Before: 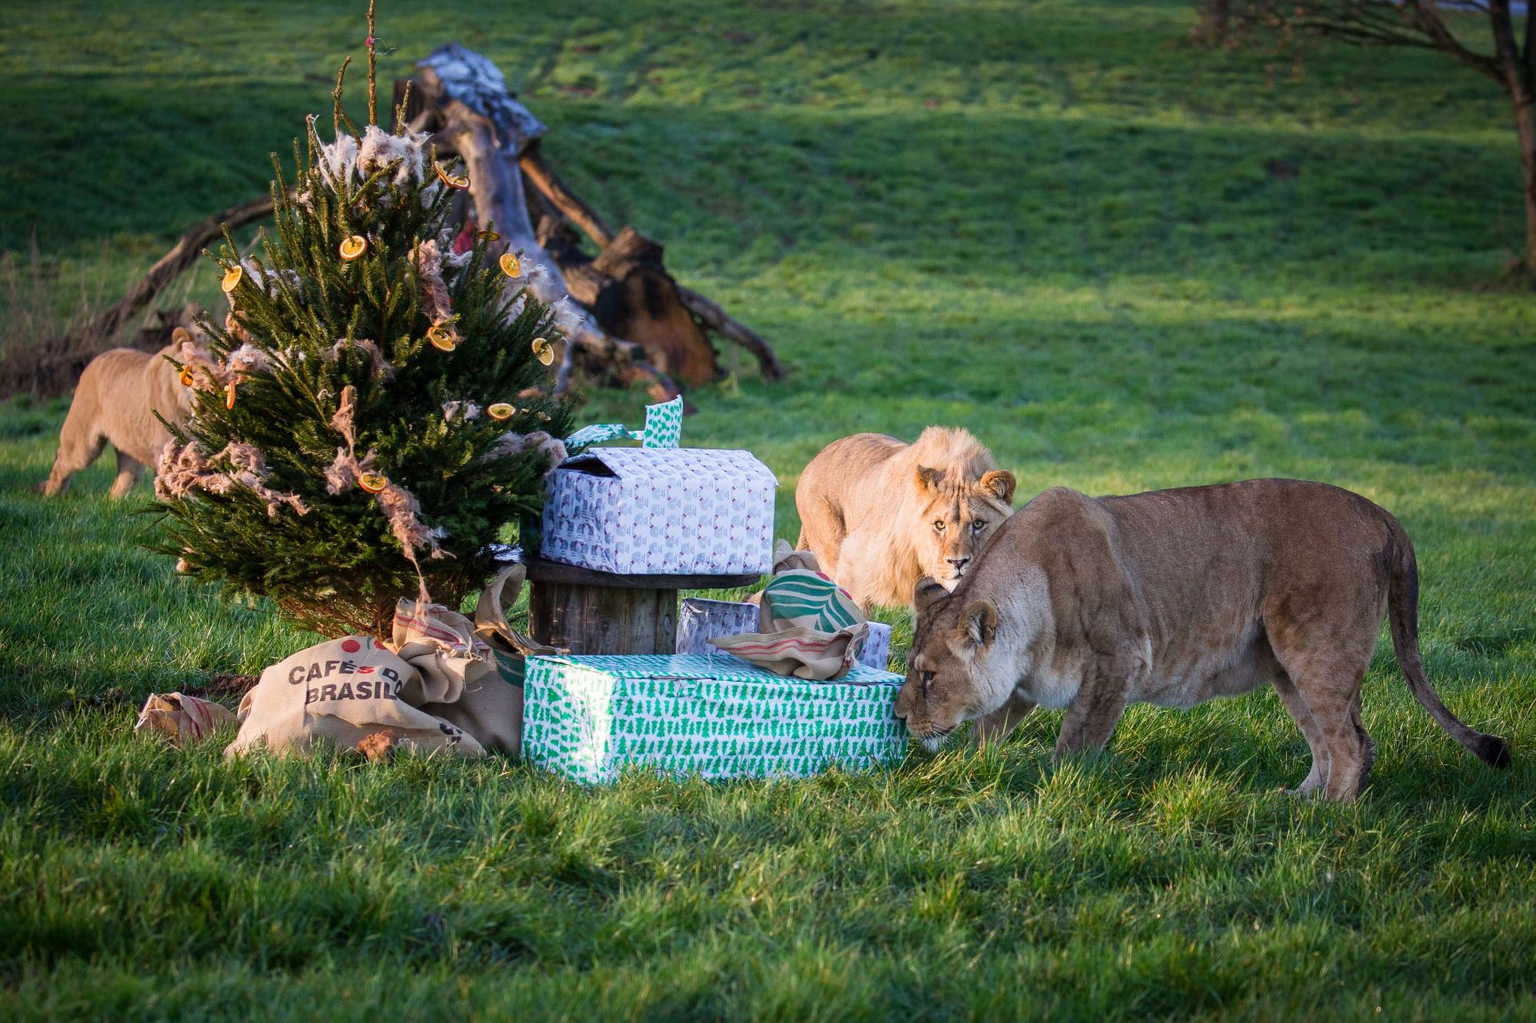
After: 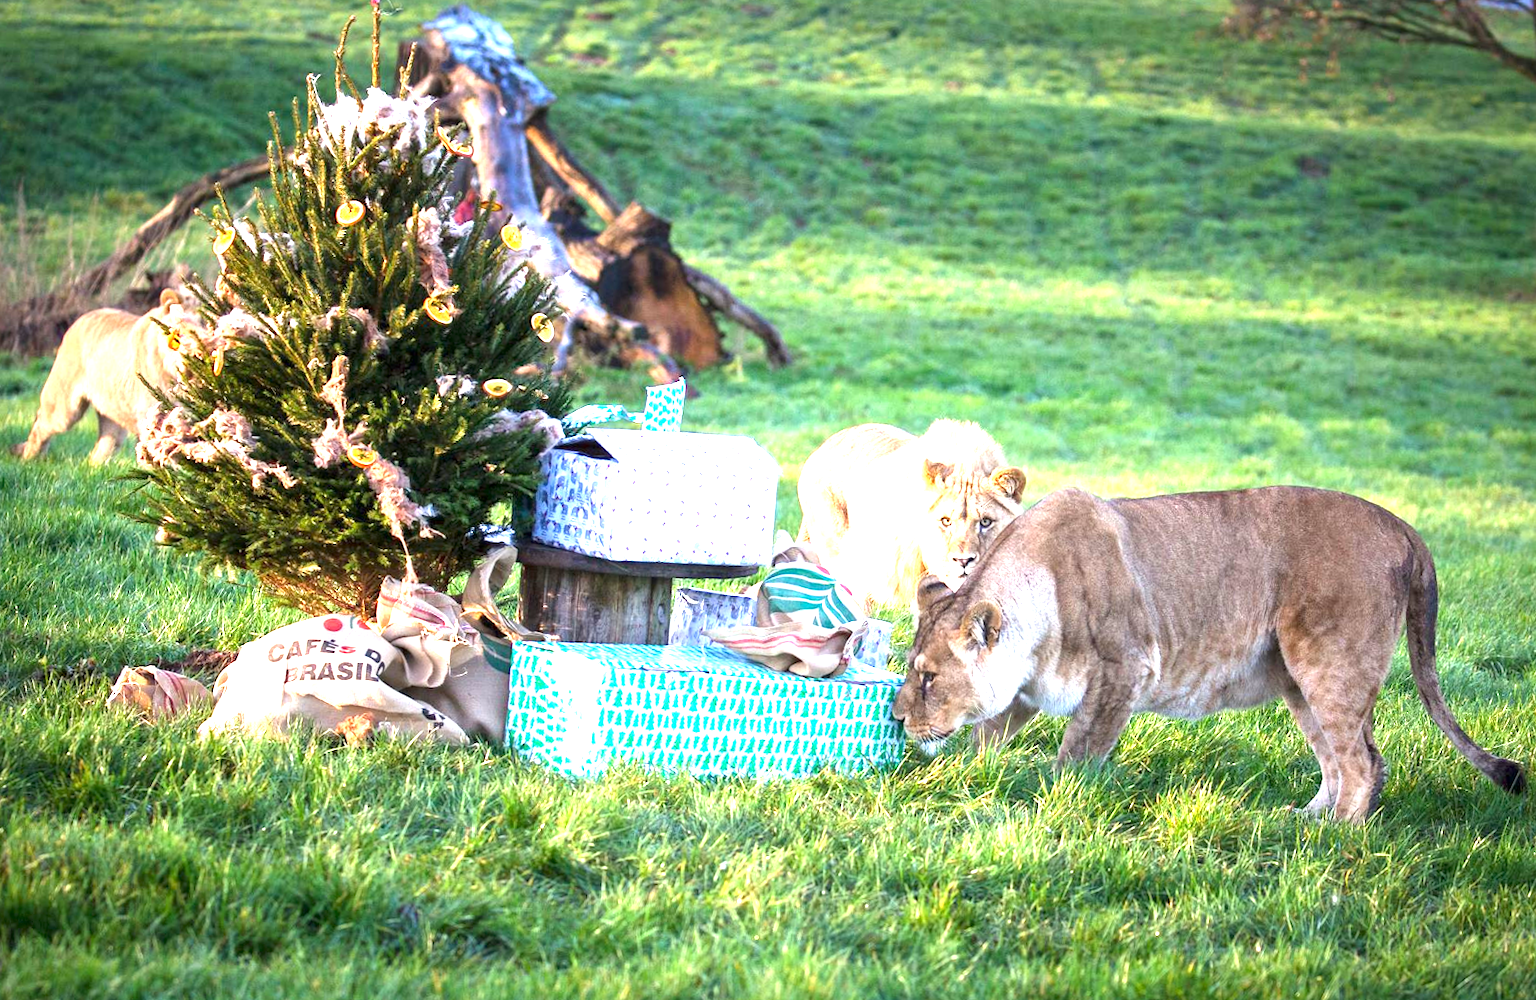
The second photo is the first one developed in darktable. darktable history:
exposure: exposure 2 EV, compensate highlight preservation false
rotate and perspective: rotation 1.57°, crop left 0.018, crop right 0.982, crop top 0.039, crop bottom 0.961
crop and rotate: angle -0.5°
